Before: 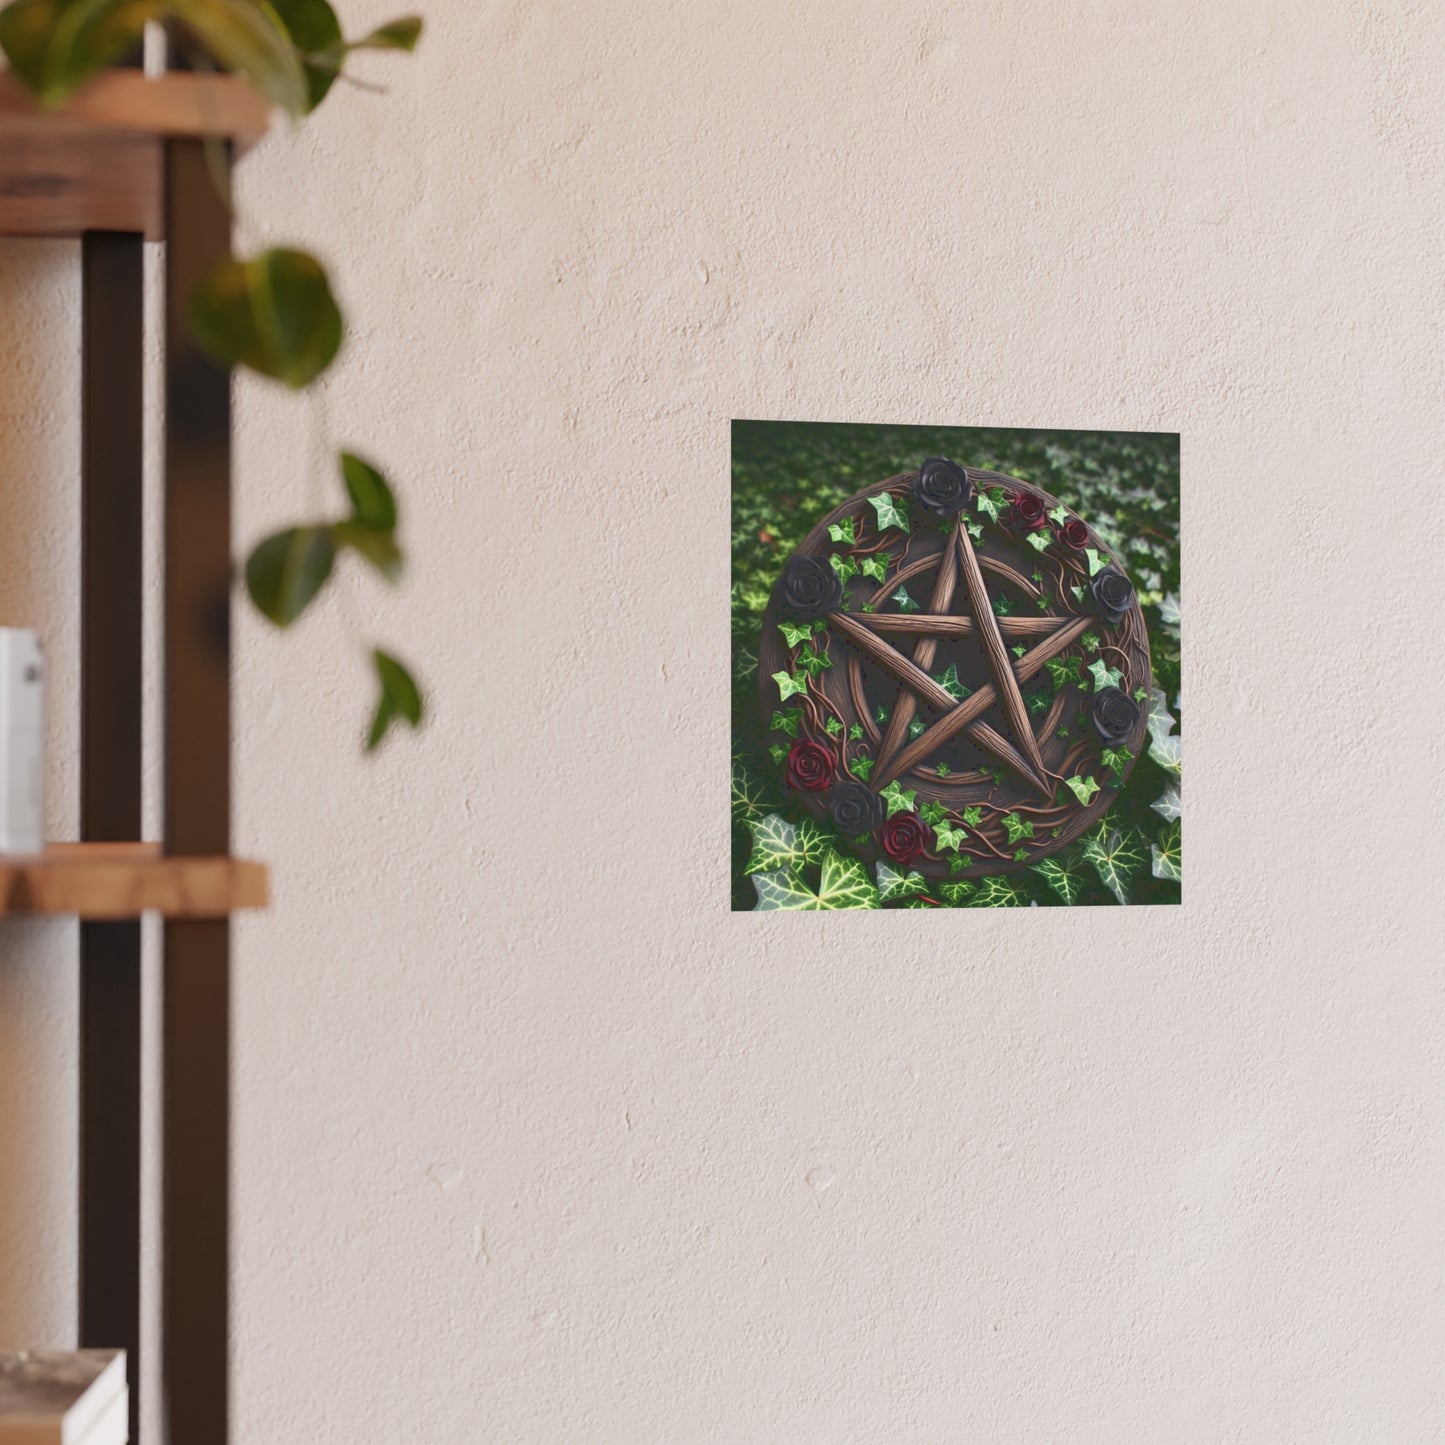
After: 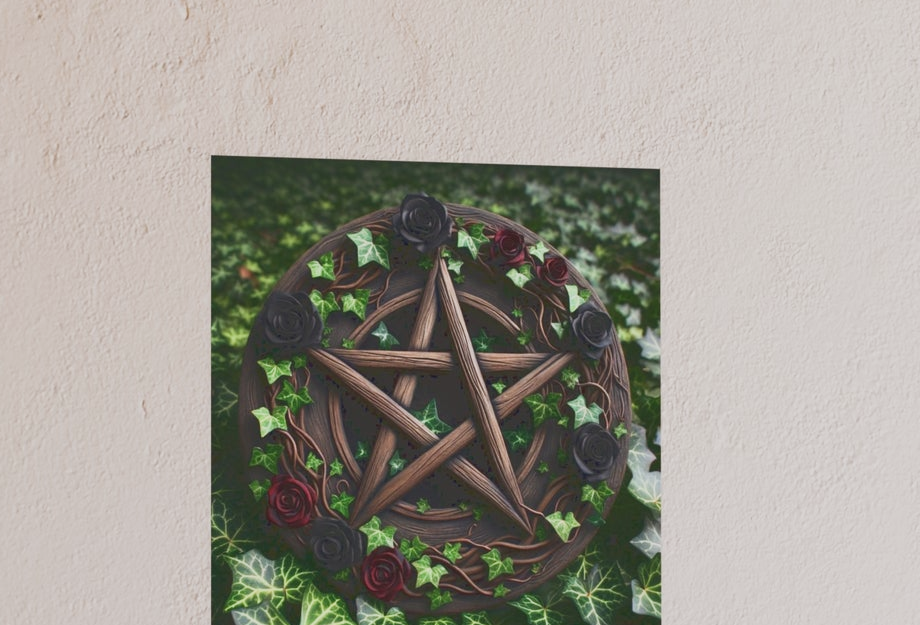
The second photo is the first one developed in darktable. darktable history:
crop: left 36.005%, top 18.293%, right 0.31%, bottom 38.444%
sigmoid: contrast 1.22, skew 0.65
